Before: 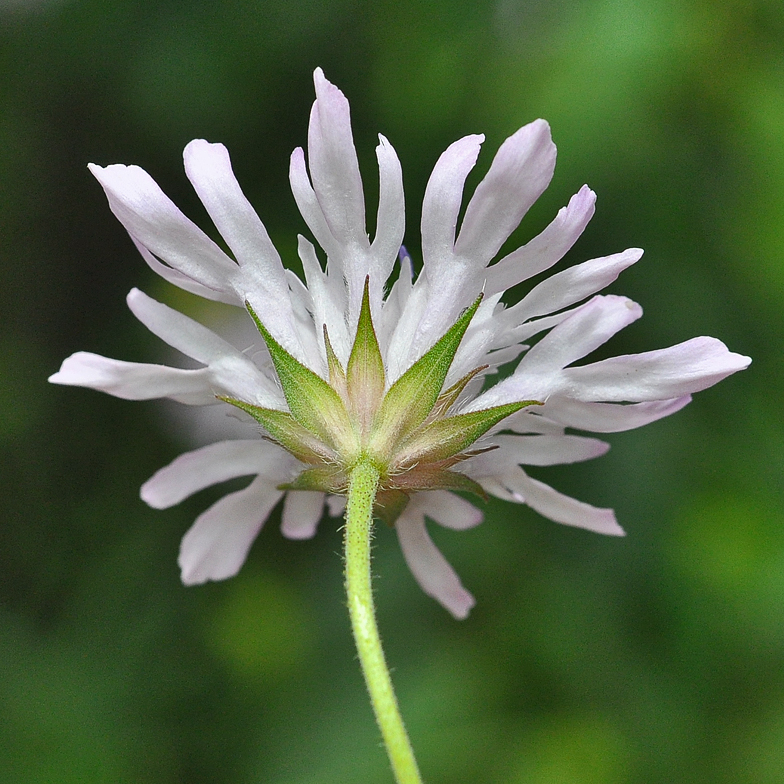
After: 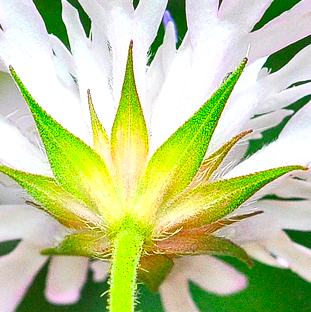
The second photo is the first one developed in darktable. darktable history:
crop: left 30.206%, top 30.087%, right 30.085%, bottom 30.071%
exposure: exposure 0.691 EV, compensate exposure bias true, compensate highlight preservation false
color balance rgb: shadows lift › luminance -7.808%, shadows lift › chroma 2.195%, shadows lift › hue 167.48°, perceptual saturation grading › global saturation 0.551%, global vibrance 21.828%
contrast brightness saturation: contrast 0.197, brightness 0.195, saturation 0.792
local contrast: on, module defaults
